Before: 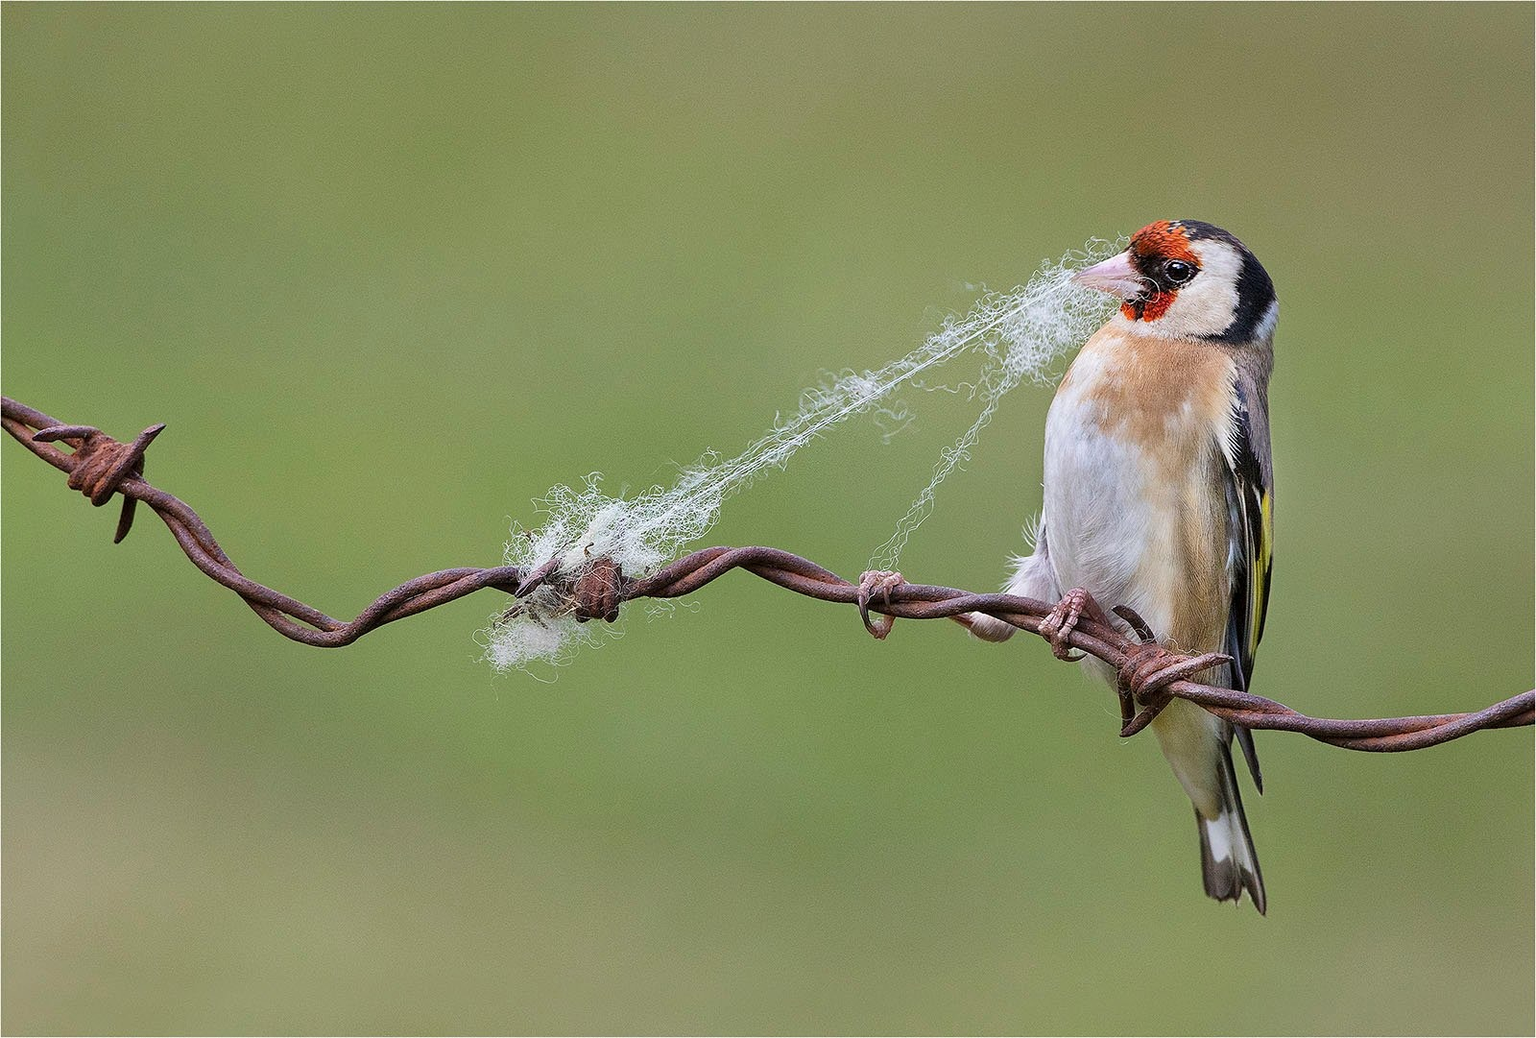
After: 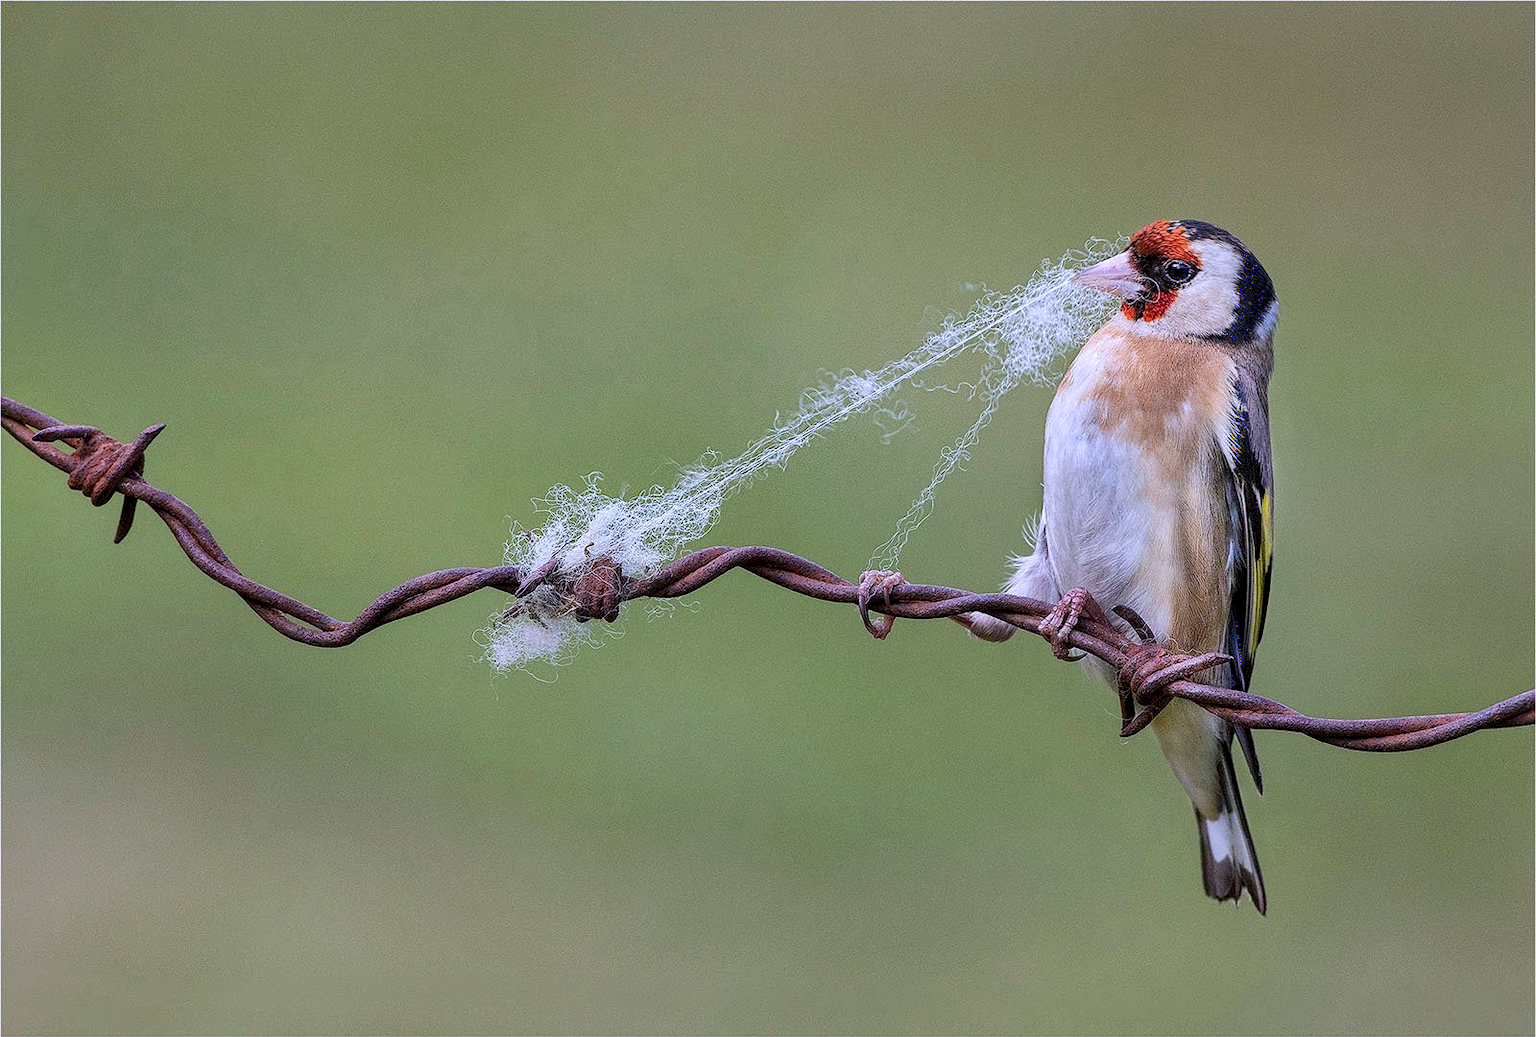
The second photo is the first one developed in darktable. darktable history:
local contrast: detail 130%
color calibration: output R [0.999, 0.026, -0.11, 0], output G [-0.019, 1.037, -0.099, 0], output B [0.022, -0.023, 0.902, 0], illuminant custom, x 0.367, y 0.392, temperature 4437.75 K, clip negative RGB from gamut false
